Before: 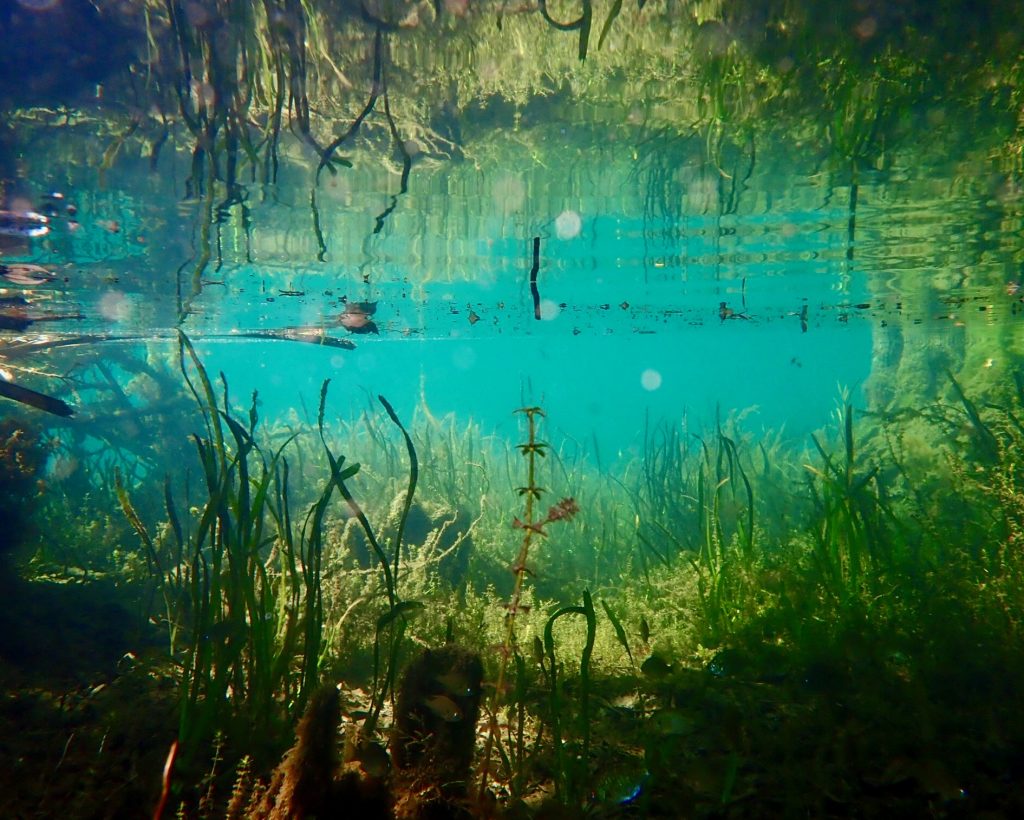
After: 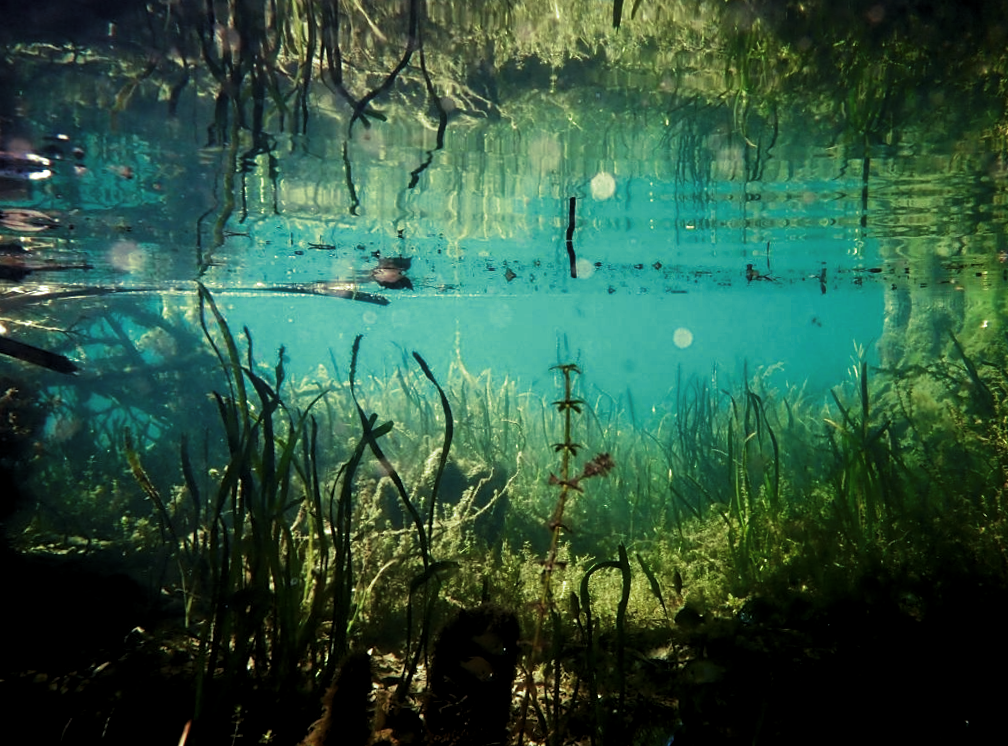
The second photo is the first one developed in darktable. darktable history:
levels: levels [0.101, 0.578, 0.953]
tone equalizer: on, module defaults
rotate and perspective: rotation -0.013°, lens shift (vertical) -0.027, lens shift (horizontal) 0.178, crop left 0.016, crop right 0.989, crop top 0.082, crop bottom 0.918
split-toning: shadows › hue 290.82°, shadows › saturation 0.34, highlights › saturation 0.38, balance 0, compress 50%
exposure: exposure 0.2 EV, compensate highlight preservation false
